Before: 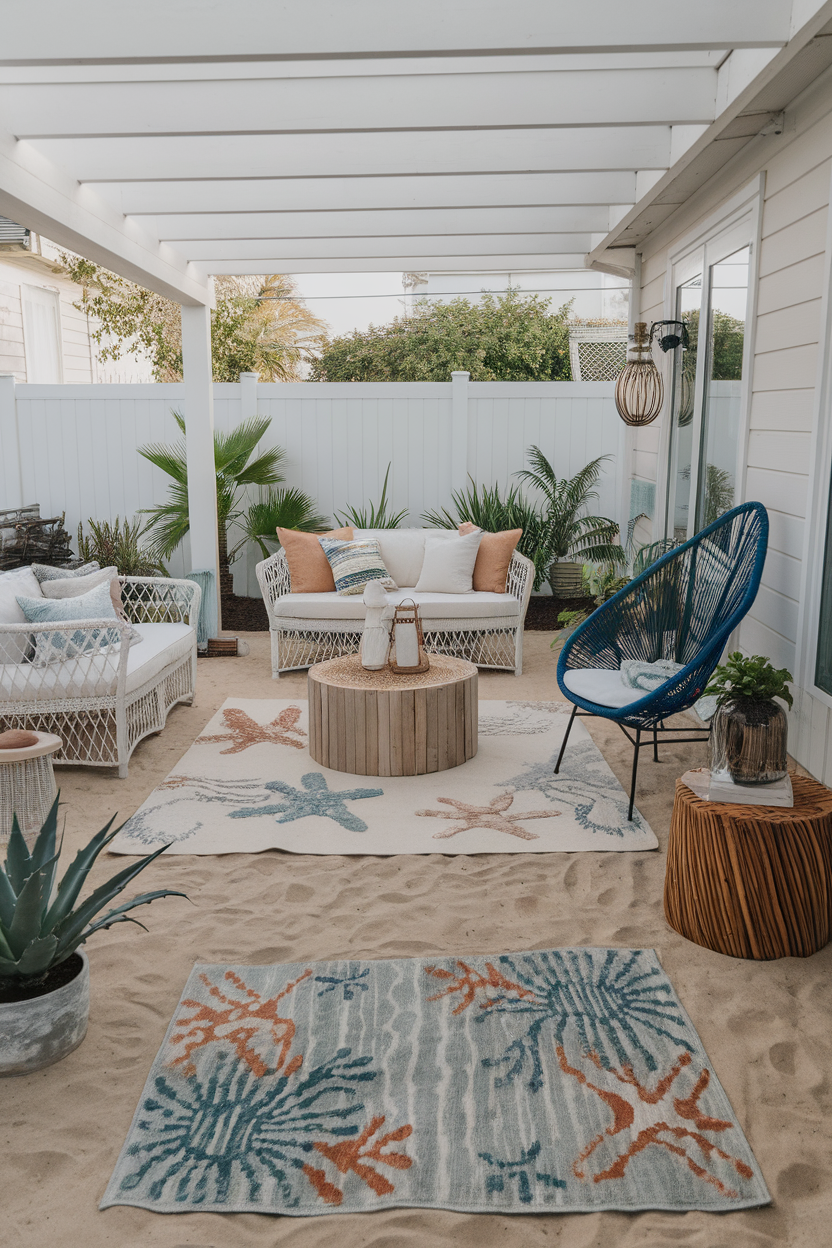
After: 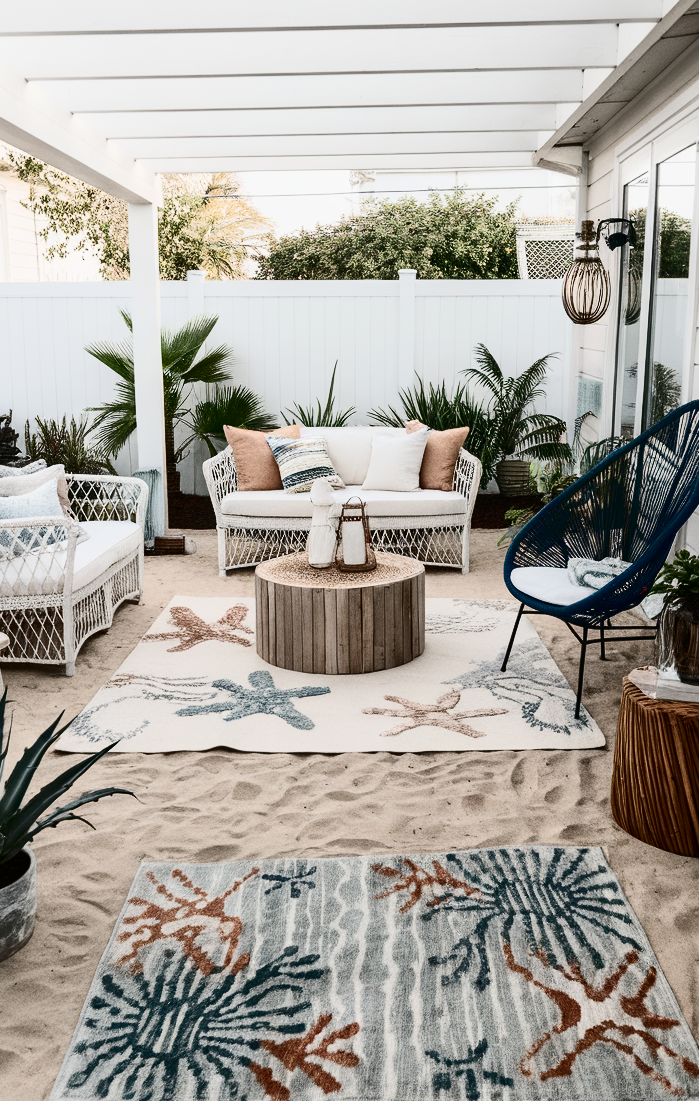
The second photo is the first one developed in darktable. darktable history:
contrast brightness saturation: contrast 0.5, saturation -0.1
crop: left 6.446%, top 8.188%, right 9.538%, bottom 3.548%
